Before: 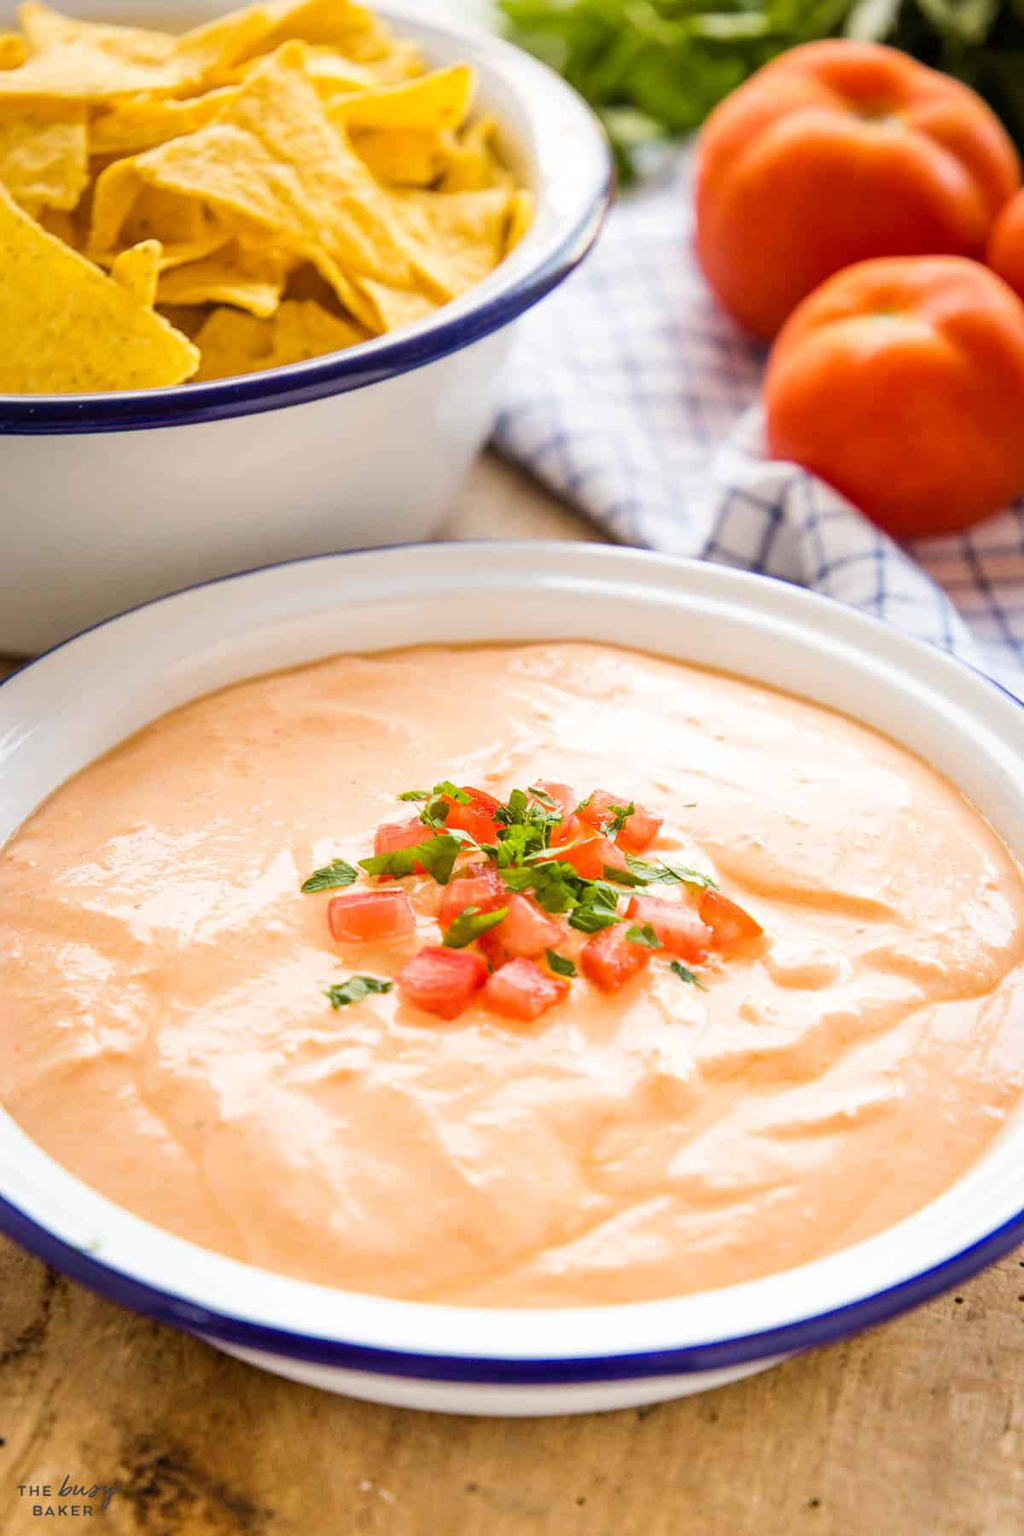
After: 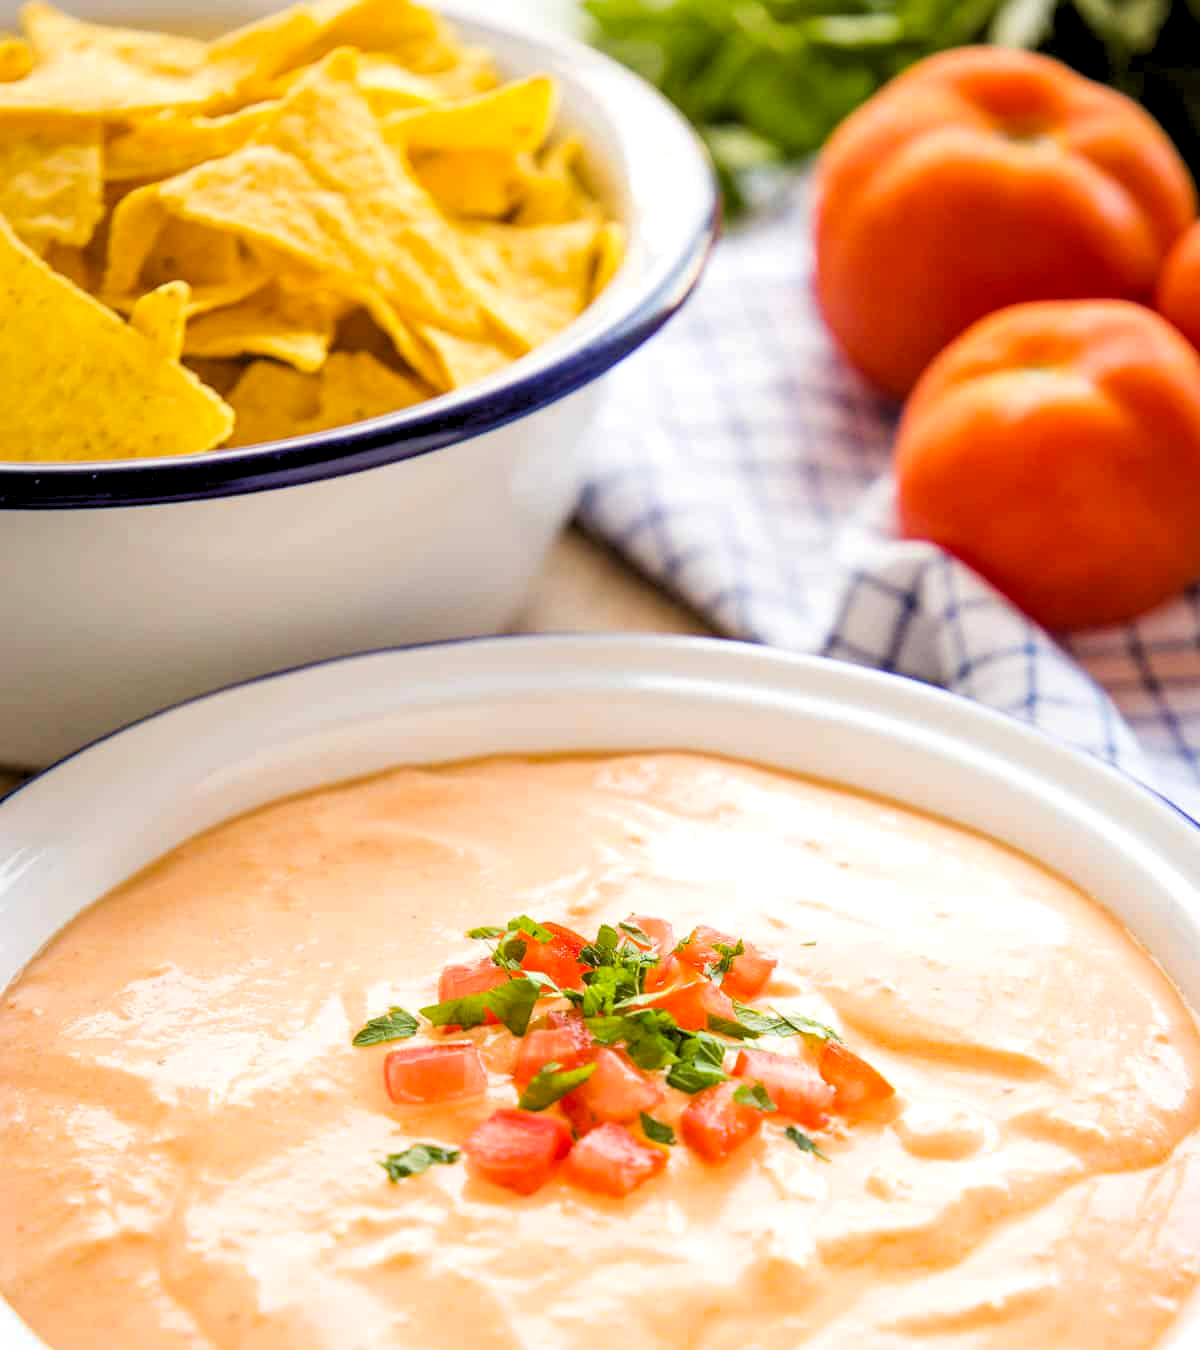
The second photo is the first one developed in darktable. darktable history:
levels: levels [0.073, 0.497, 0.972]
crop: bottom 24.983%
haze removal: adaptive false
